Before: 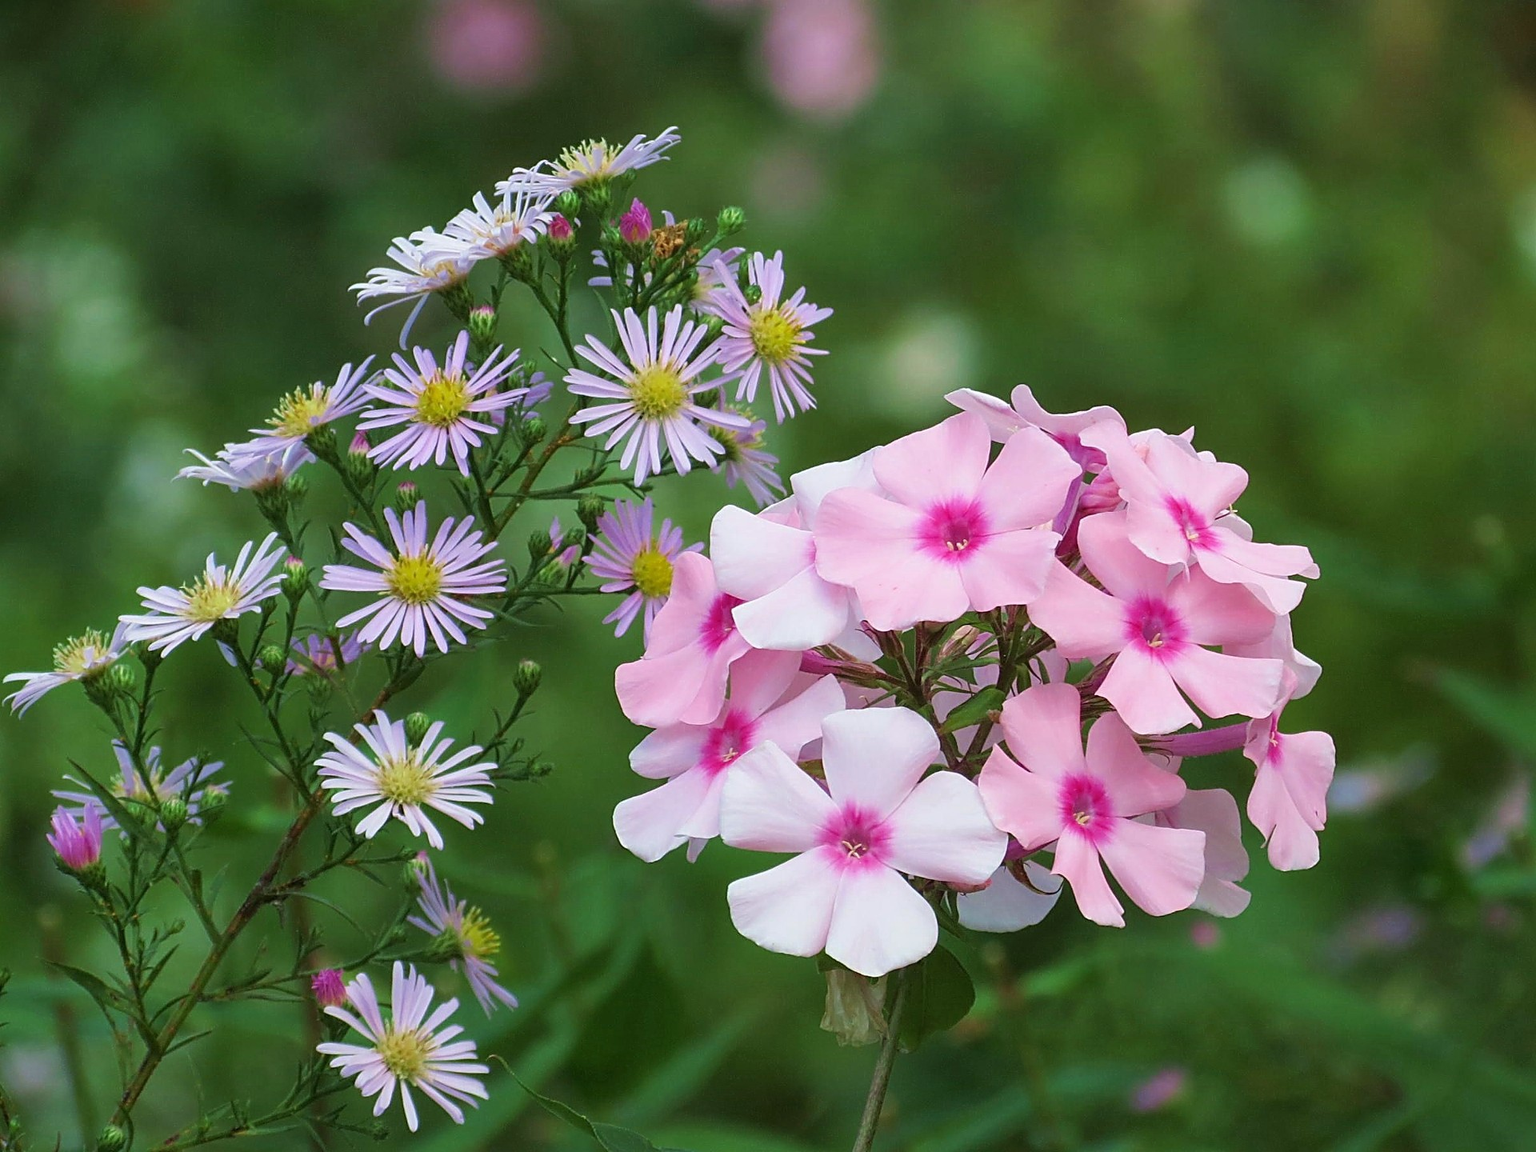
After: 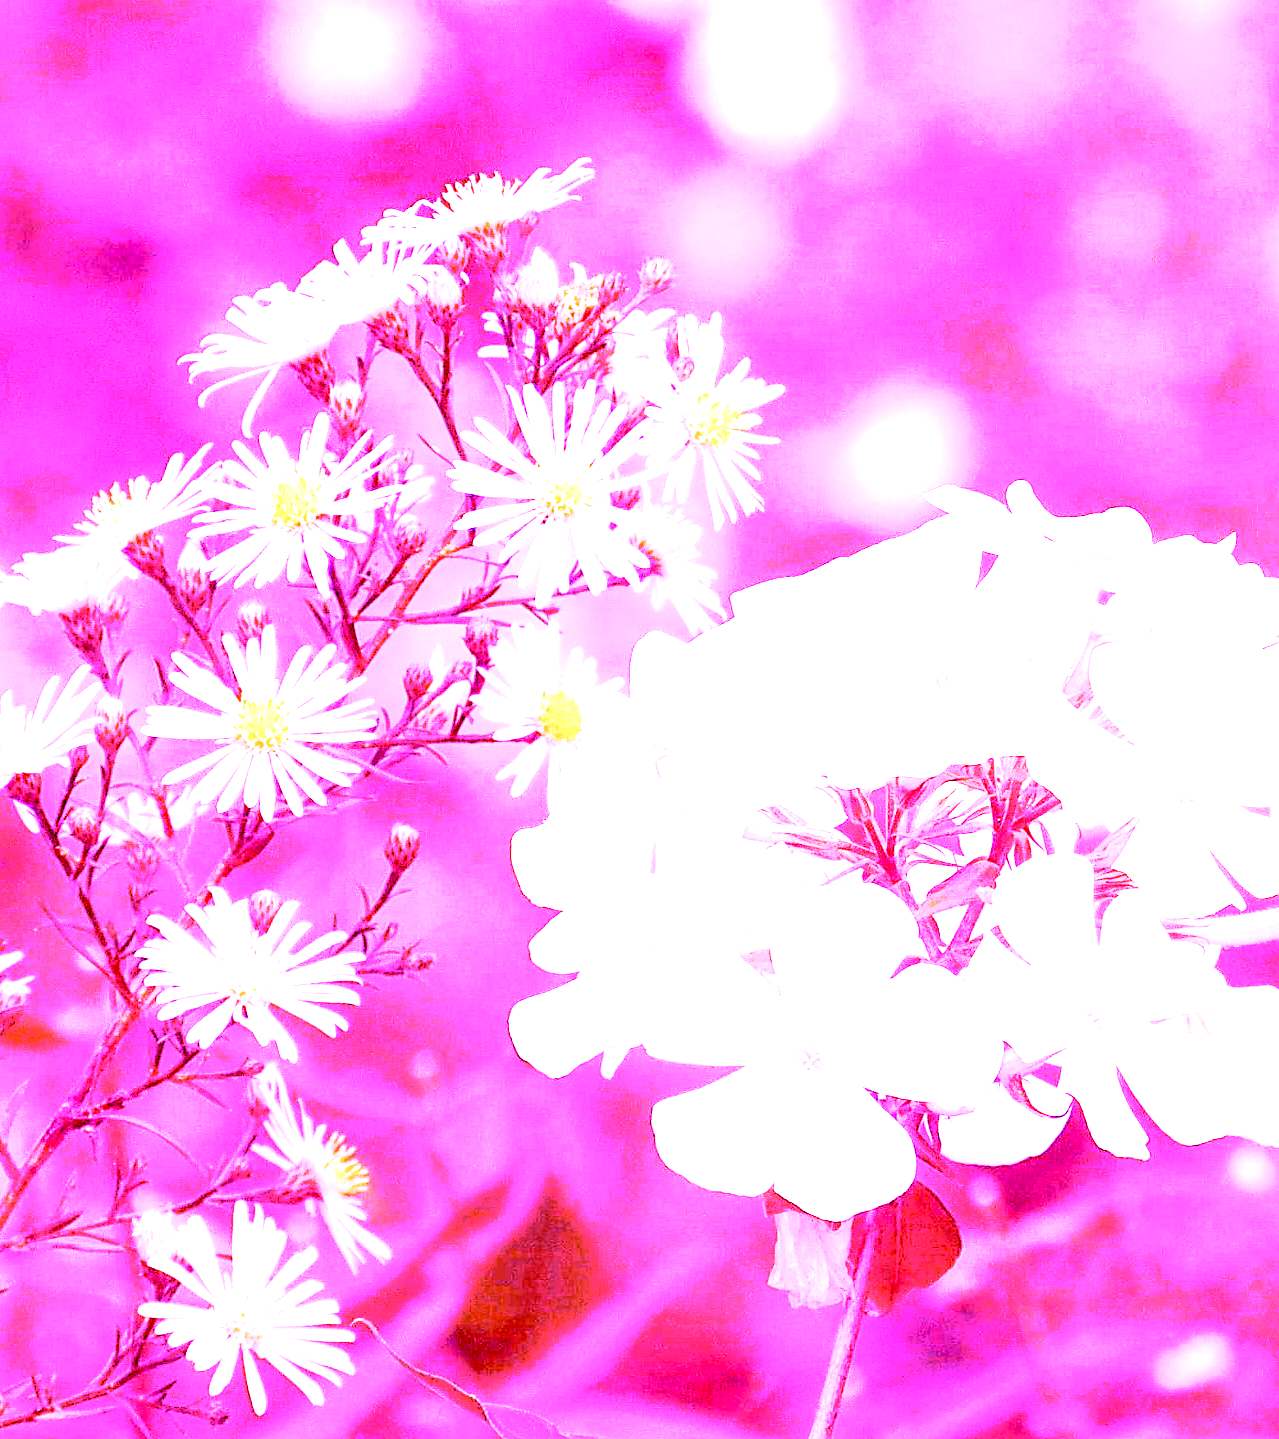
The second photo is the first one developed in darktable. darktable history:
tone curve: curves: ch0 [(0, 0) (0.003, 0.03) (0.011, 0.03) (0.025, 0.033) (0.044, 0.038) (0.069, 0.057) (0.1, 0.109) (0.136, 0.174) (0.177, 0.243) (0.224, 0.313) (0.277, 0.391) (0.335, 0.464) (0.399, 0.515) (0.468, 0.563) (0.543, 0.616) (0.623, 0.679) (0.709, 0.766) (0.801, 0.865) (0.898, 0.948) (1, 1)], preserve colors none
crop and rotate: left 13.409%, right 19.924%
white balance: red 8, blue 8
contrast brightness saturation: contrast 0.12, brightness -0.12, saturation 0.2
